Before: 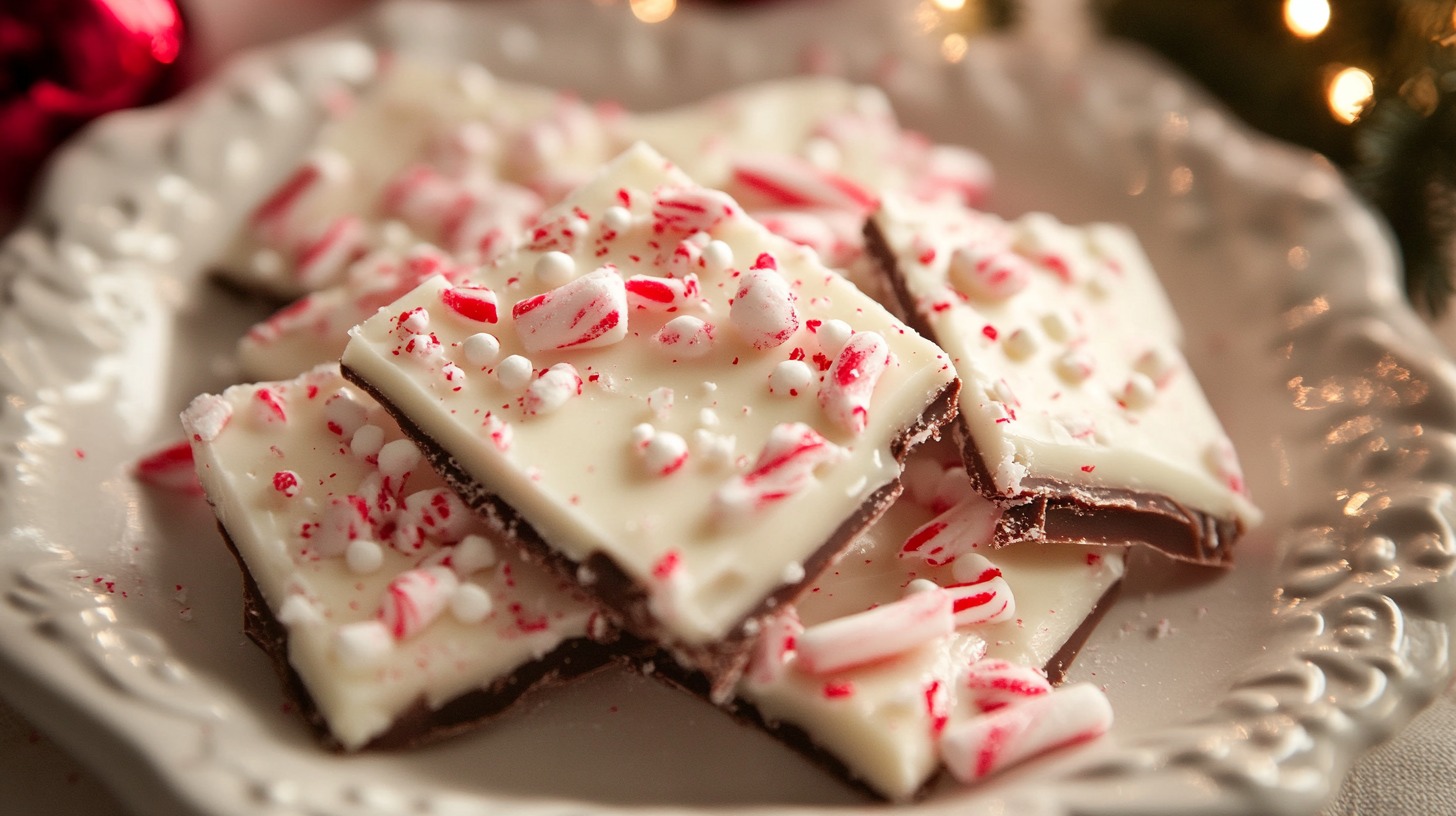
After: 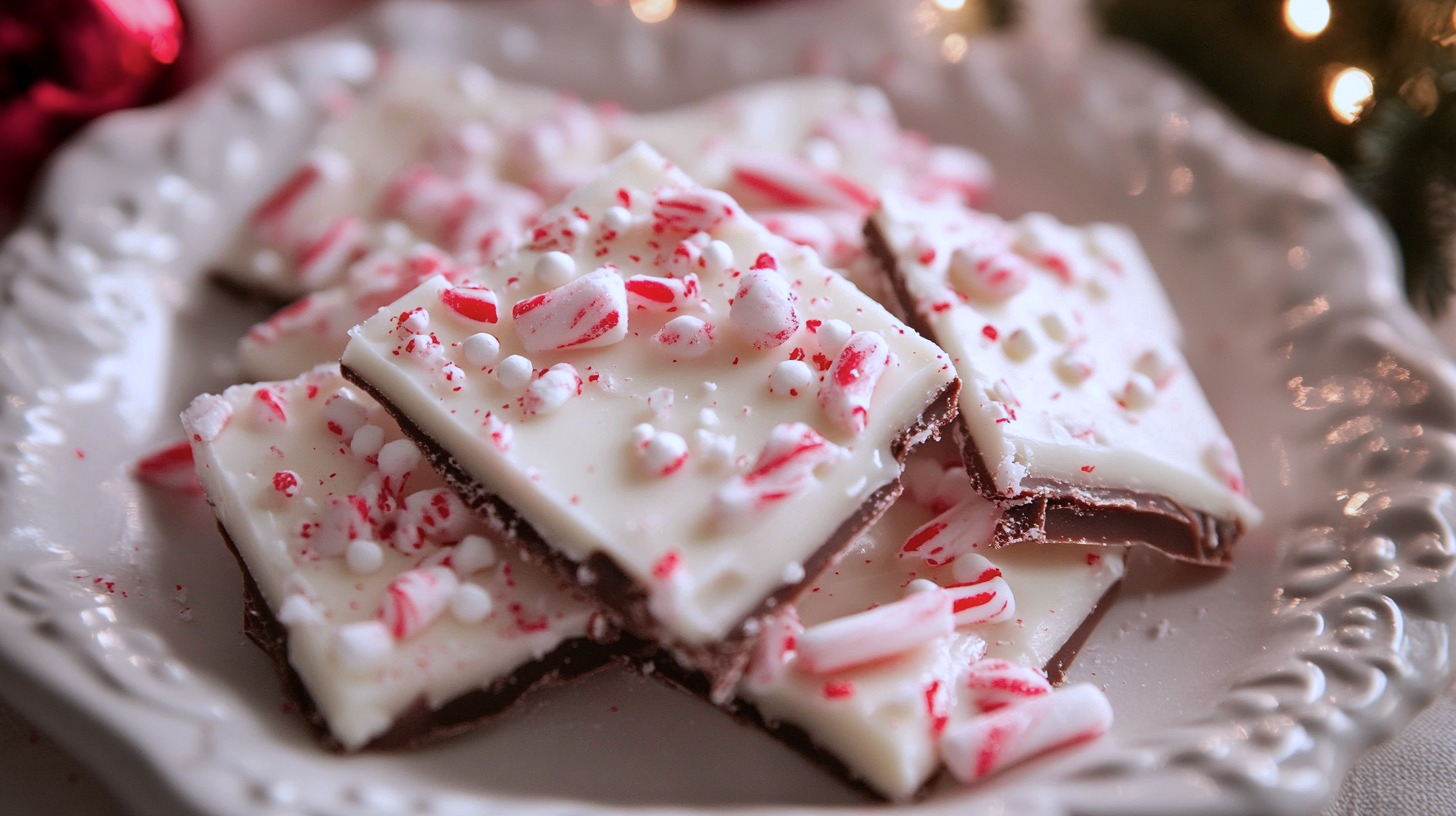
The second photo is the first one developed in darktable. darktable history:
contrast brightness saturation: contrast 0.006, saturation -0.067
shadows and highlights: shadows -20.07, white point adjustment -1.84, highlights -34.81
color calibration: illuminant as shot in camera, x 0.377, y 0.393, temperature 4183.01 K
